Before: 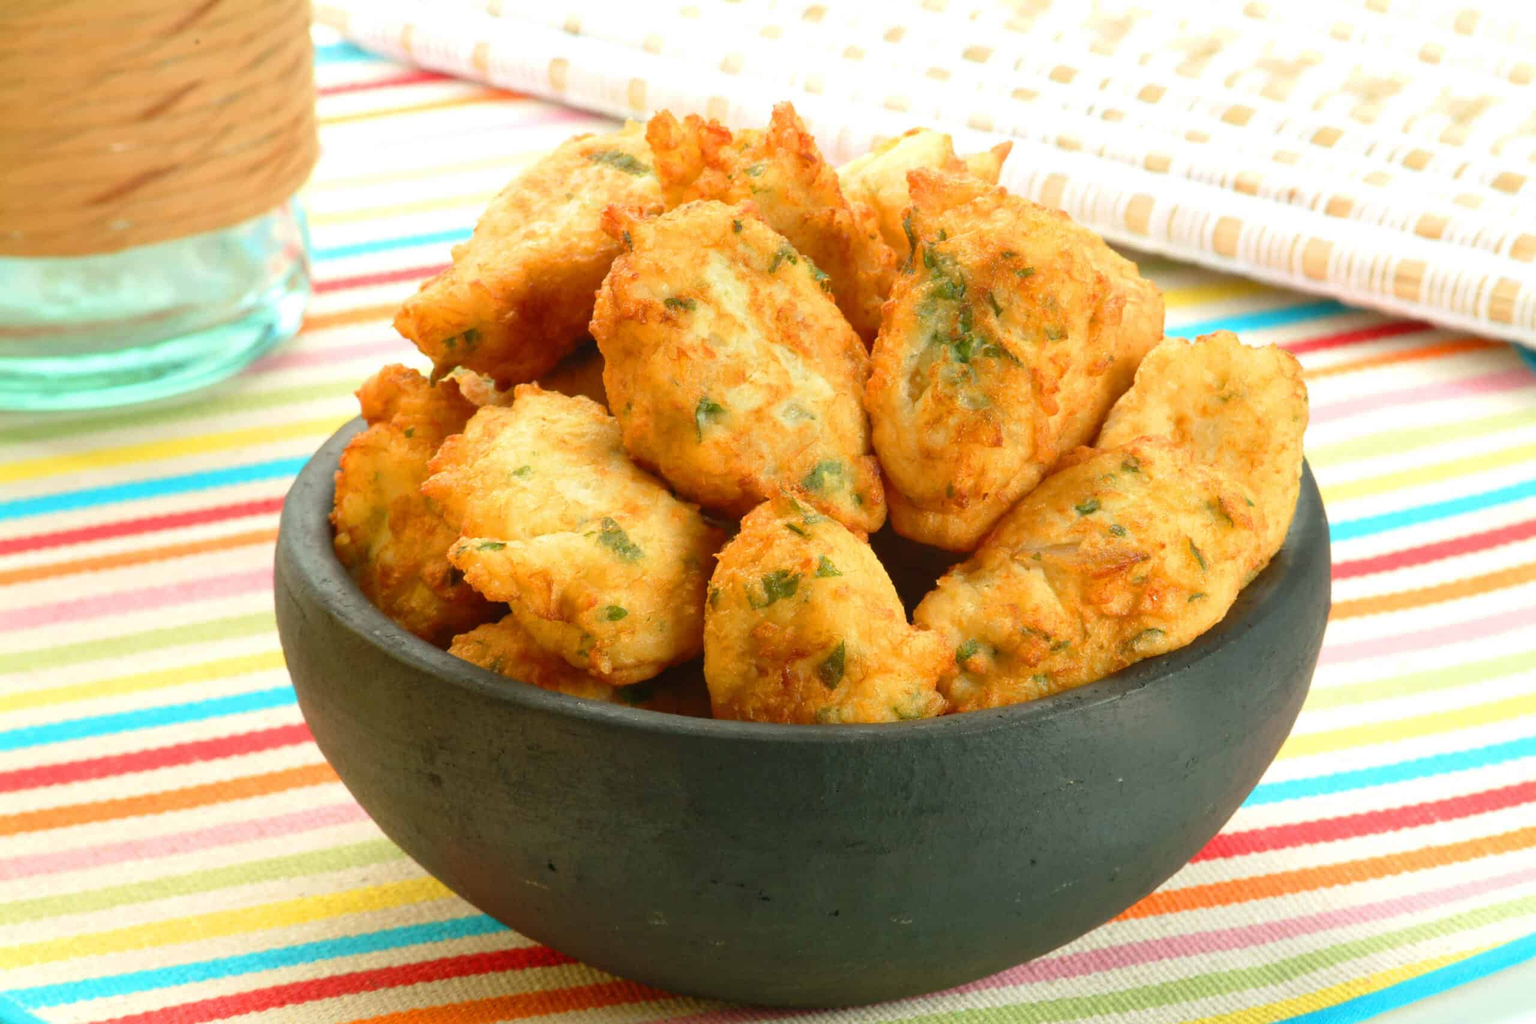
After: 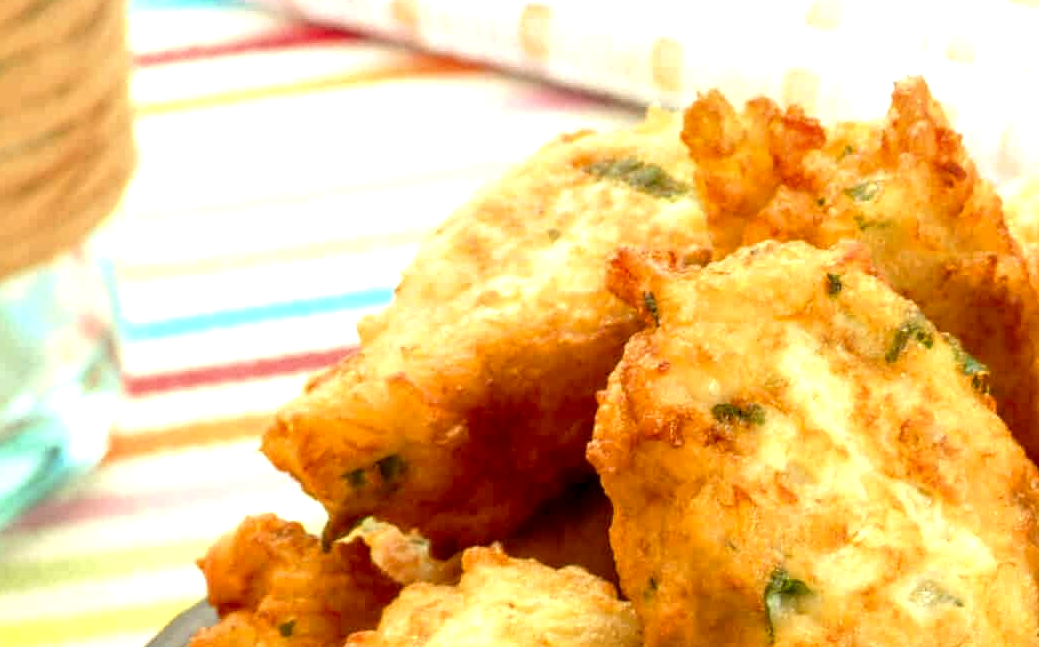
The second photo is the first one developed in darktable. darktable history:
local contrast: highlights 60%, shadows 60%, detail 160%
exposure: exposure 0.207 EV, compensate highlight preservation false
color correction: highlights a* -0.95, highlights b* 4.5, shadows a* 3.55
crop: left 15.452%, top 5.459%, right 43.956%, bottom 56.62%
